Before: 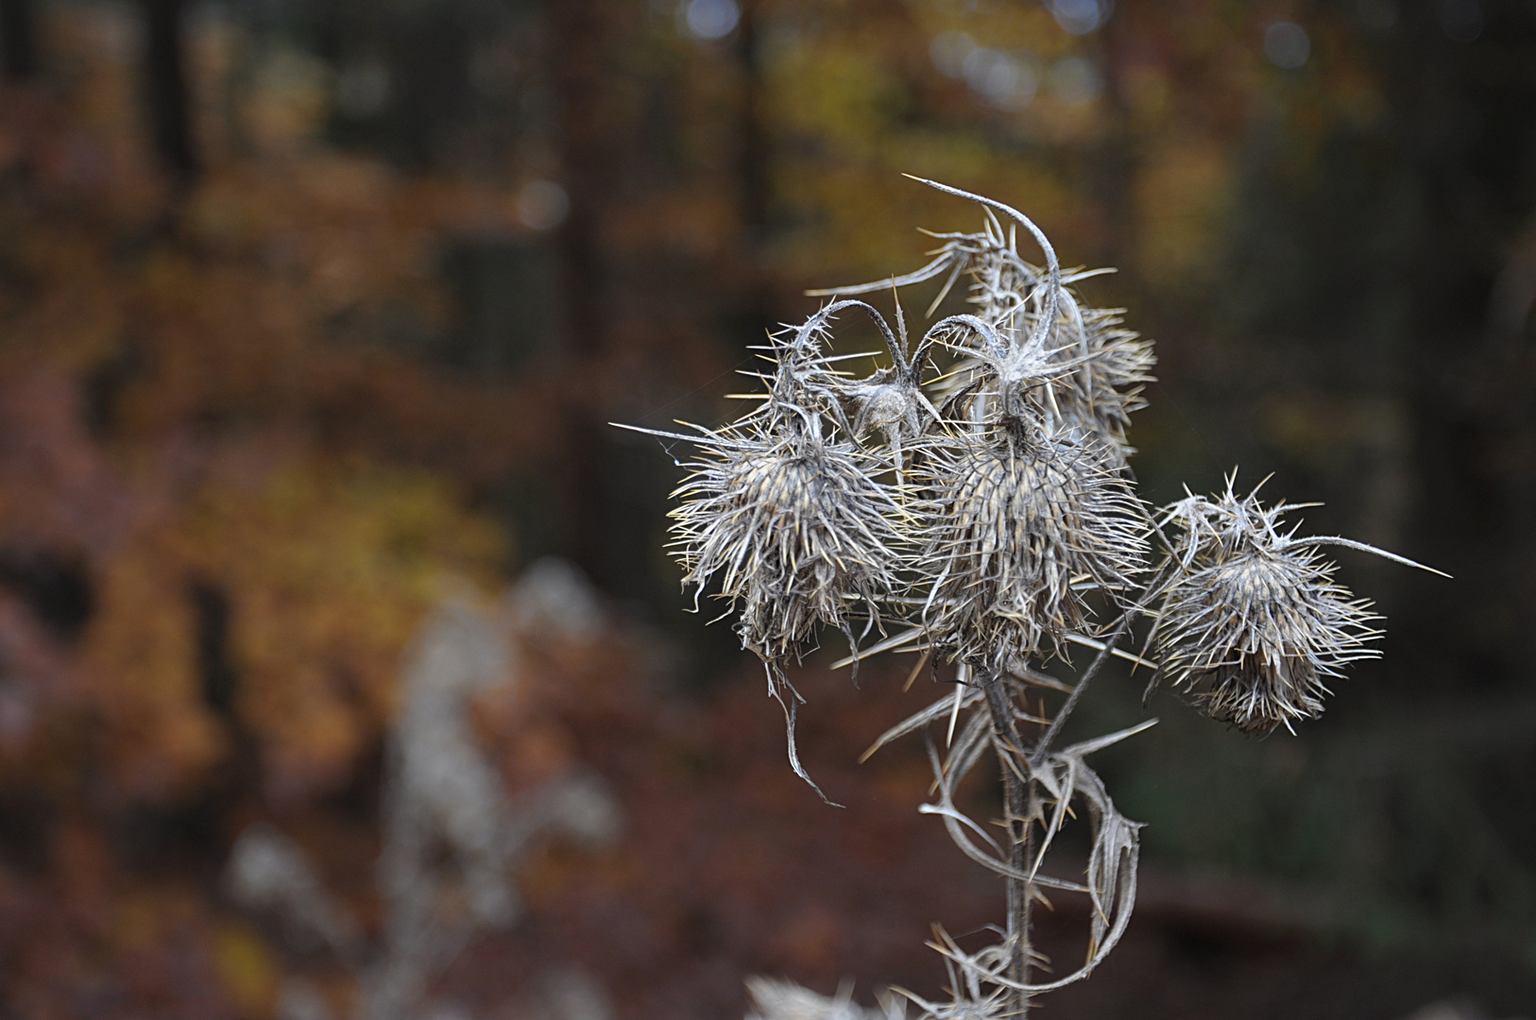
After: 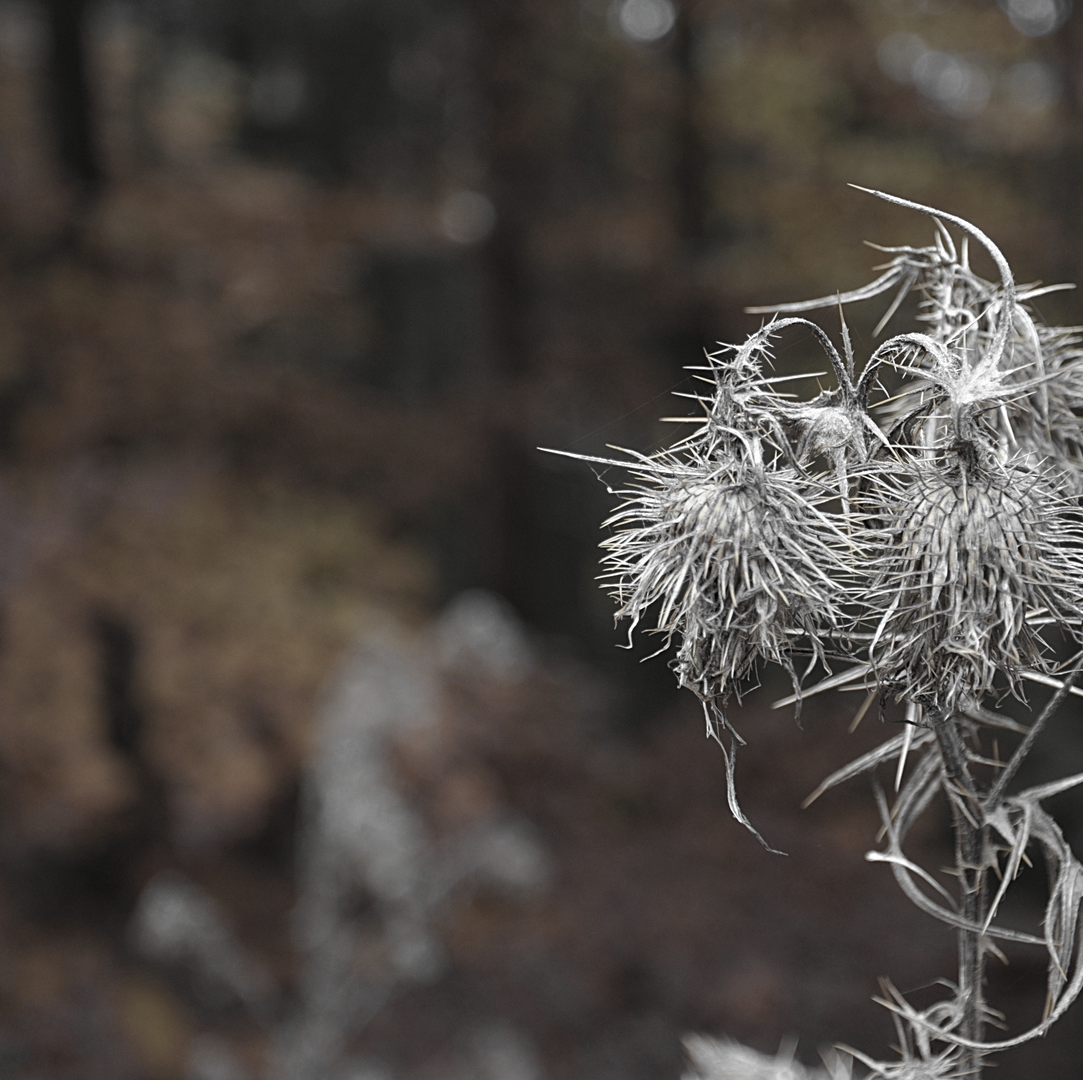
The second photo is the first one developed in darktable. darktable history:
crop and rotate: left 6.674%, right 26.701%
color zones: curves: ch0 [(0, 0.613) (0.01, 0.613) (0.245, 0.448) (0.498, 0.529) (0.642, 0.665) (0.879, 0.777) (0.99, 0.613)]; ch1 [(0, 0.035) (0.121, 0.189) (0.259, 0.197) (0.415, 0.061) (0.589, 0.022) (0.732, 0.022) (0.857, 0.026) (0.991, 0.053)]
